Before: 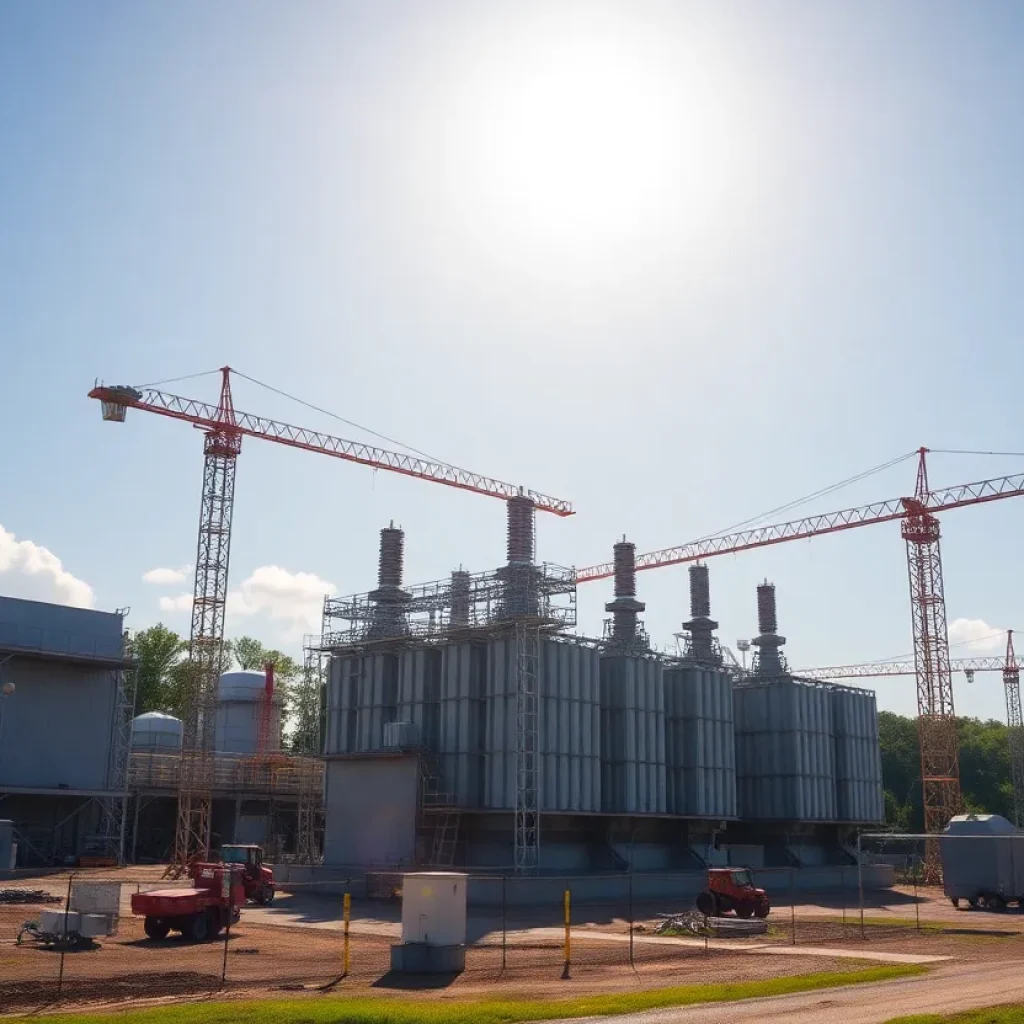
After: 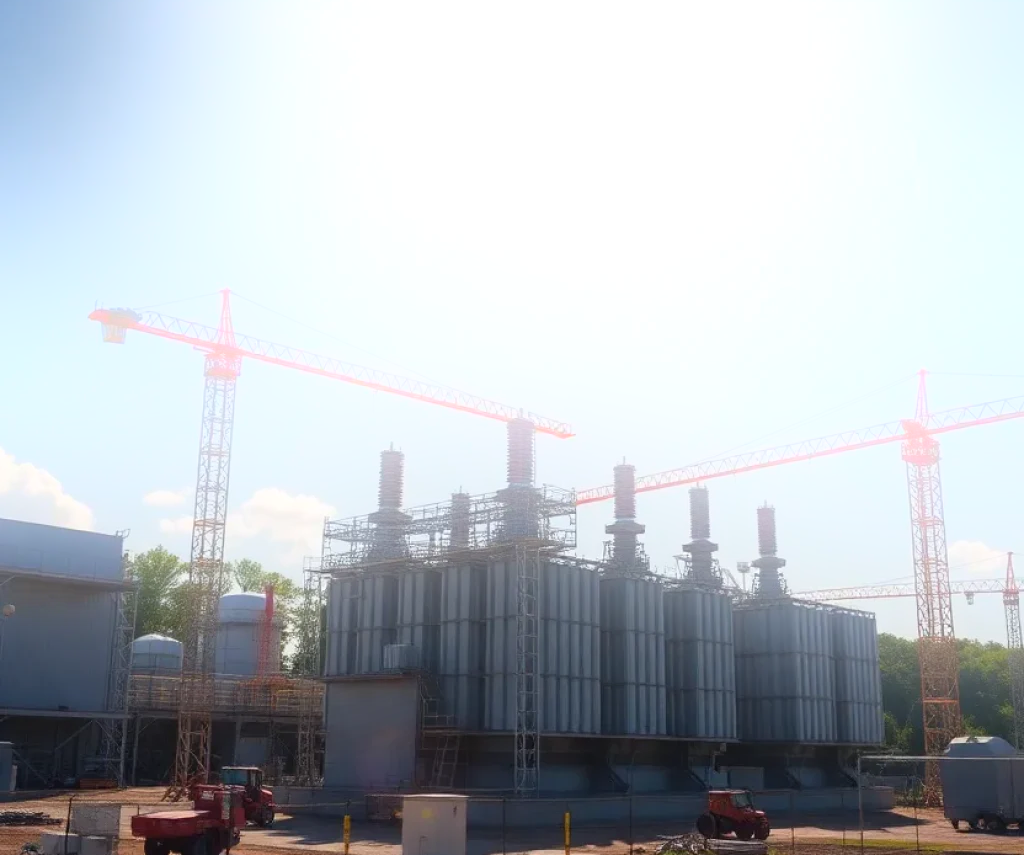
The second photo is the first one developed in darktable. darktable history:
crop: top 7.625%, bottom 8.027%
bloom: on, module defaults
